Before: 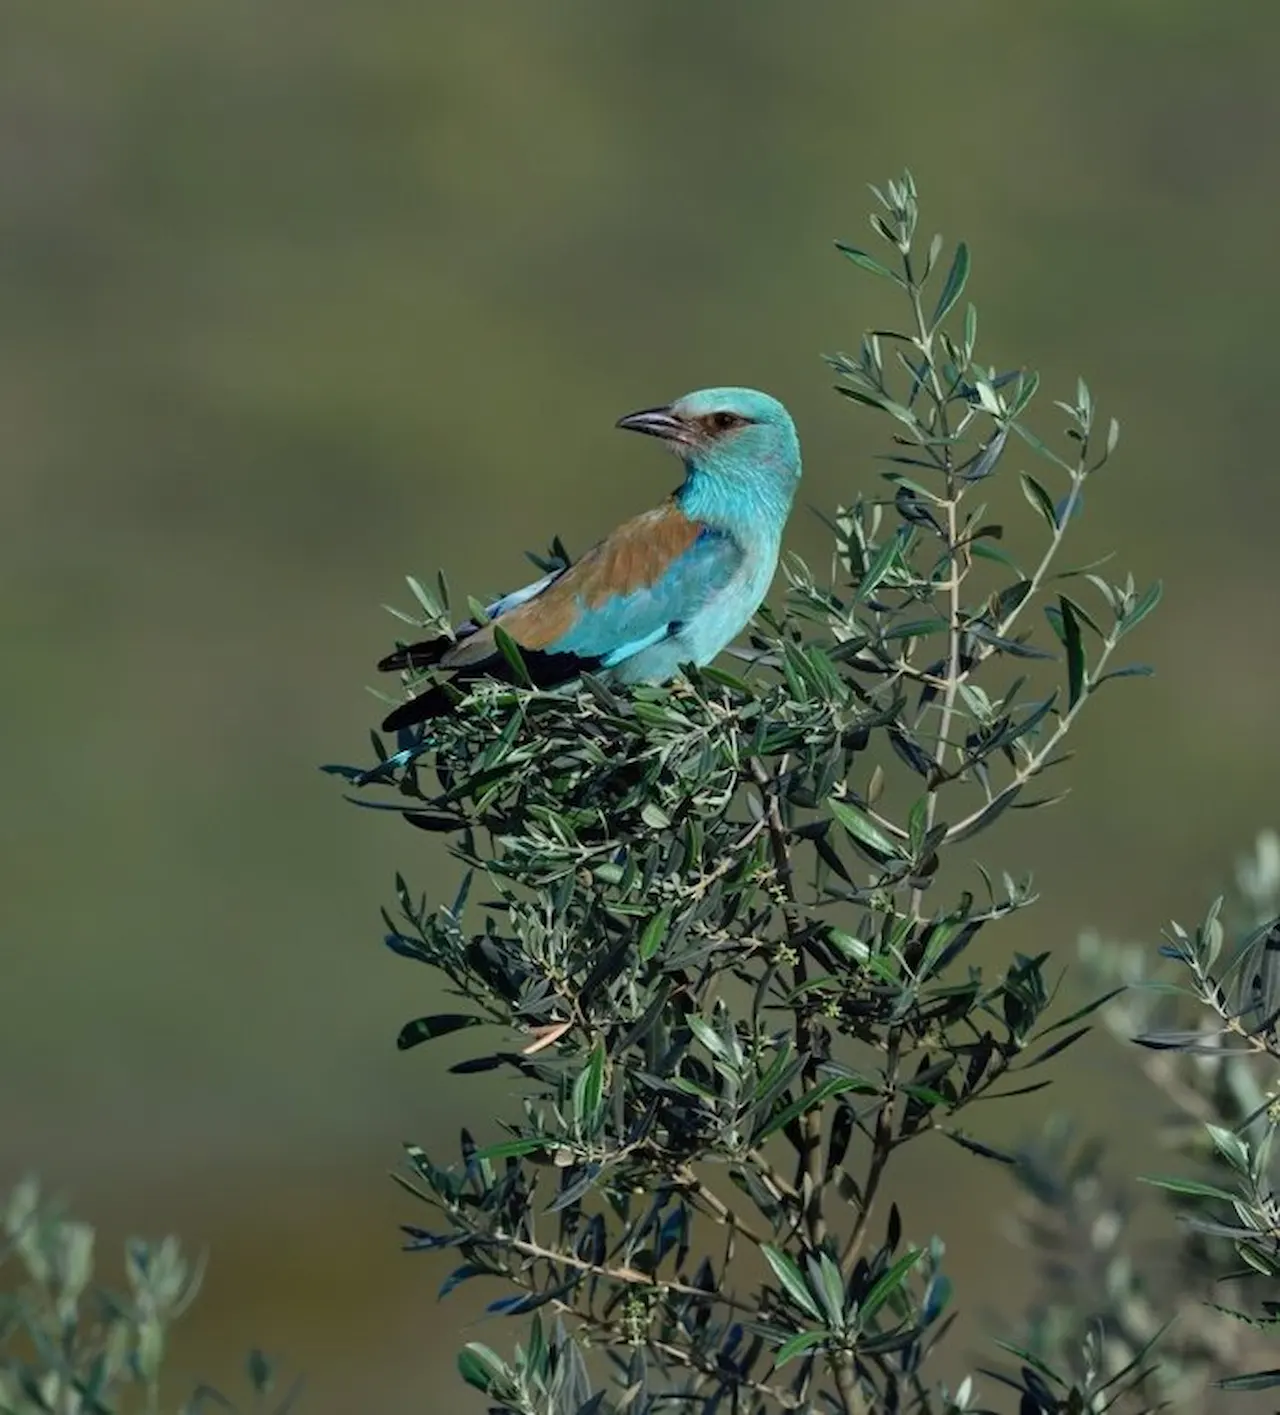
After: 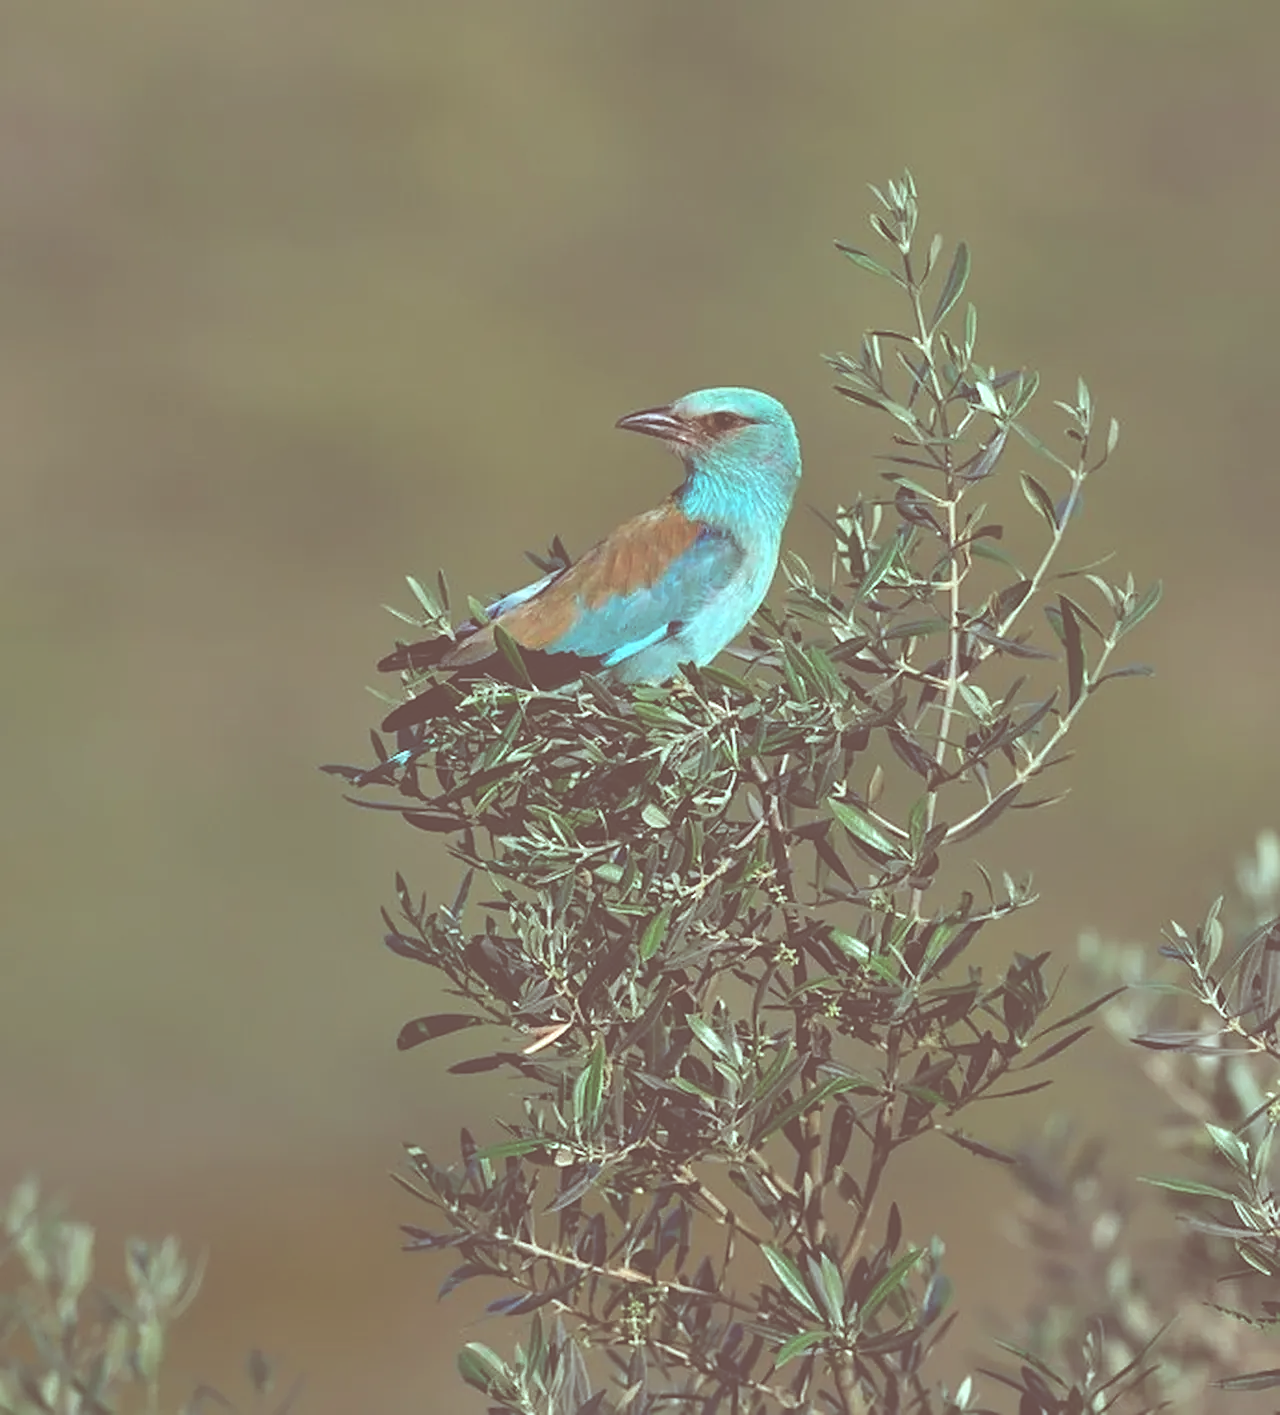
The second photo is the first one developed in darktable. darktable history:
color correction: highlights a* -7.23, highlights b* -0.161, shadows a* 20.08, shadows b* 11.73
exposure: black level correction -0.071, exposure 0.5 EV, compensate highlight preservation false
sharpen: on, module defaults
